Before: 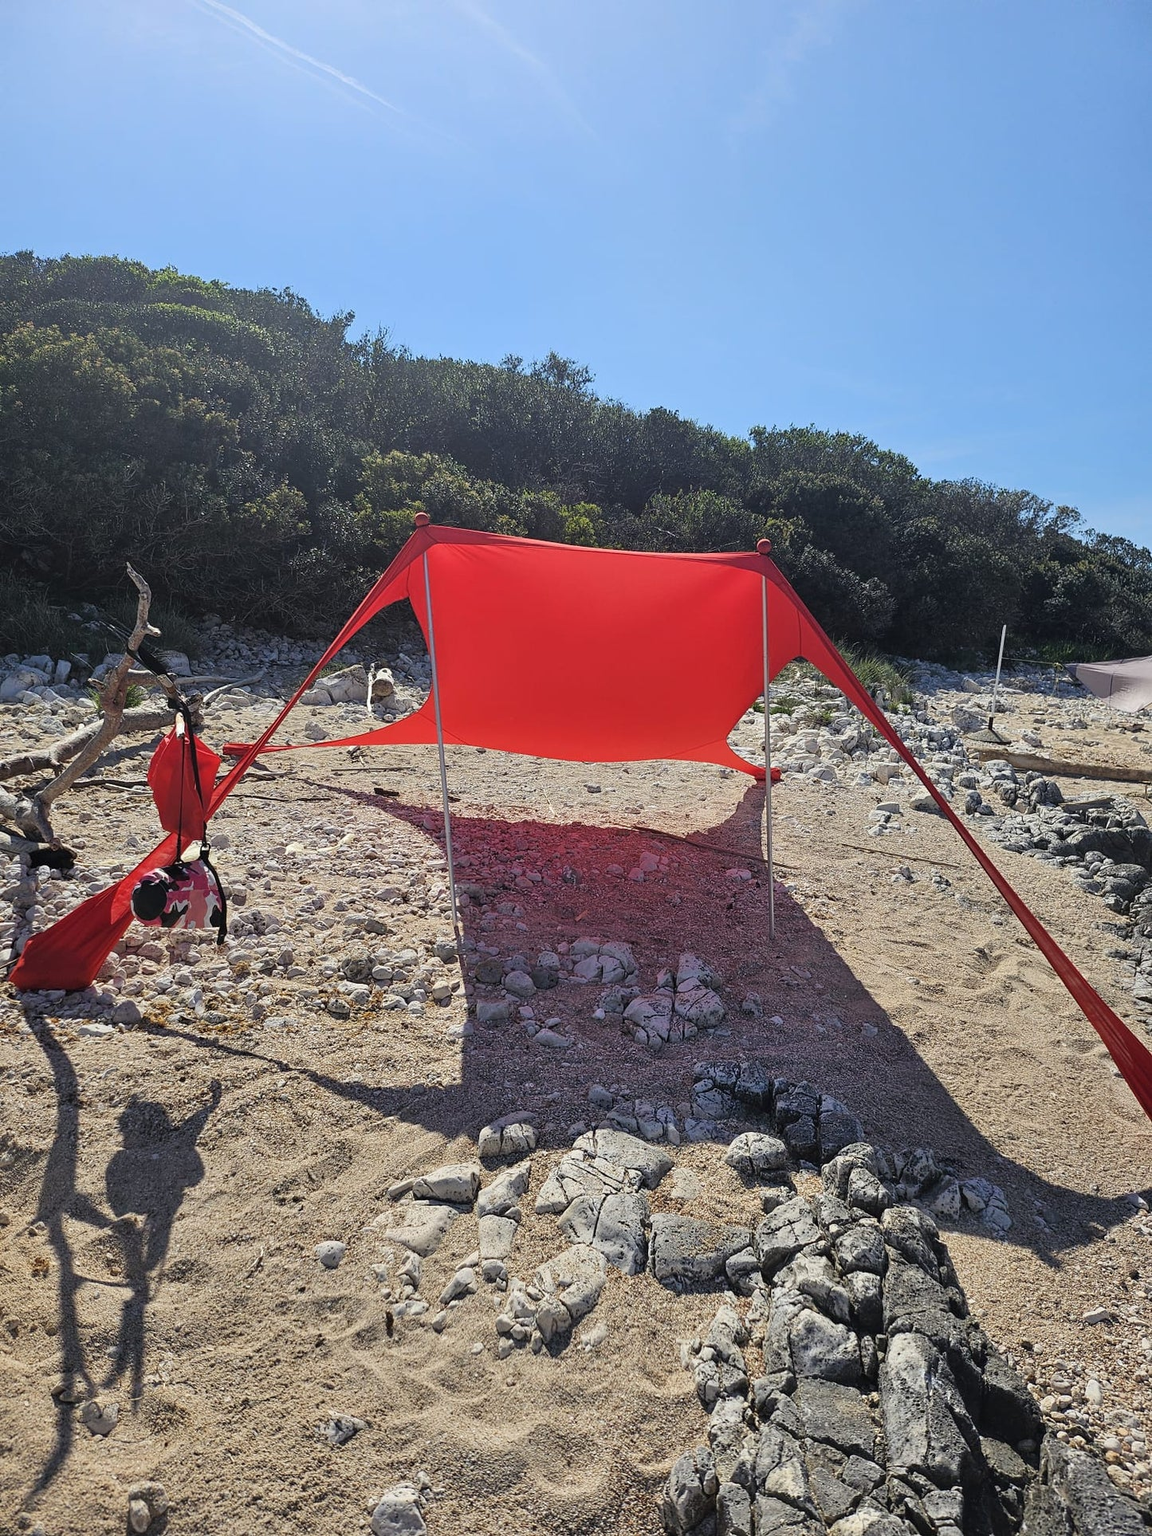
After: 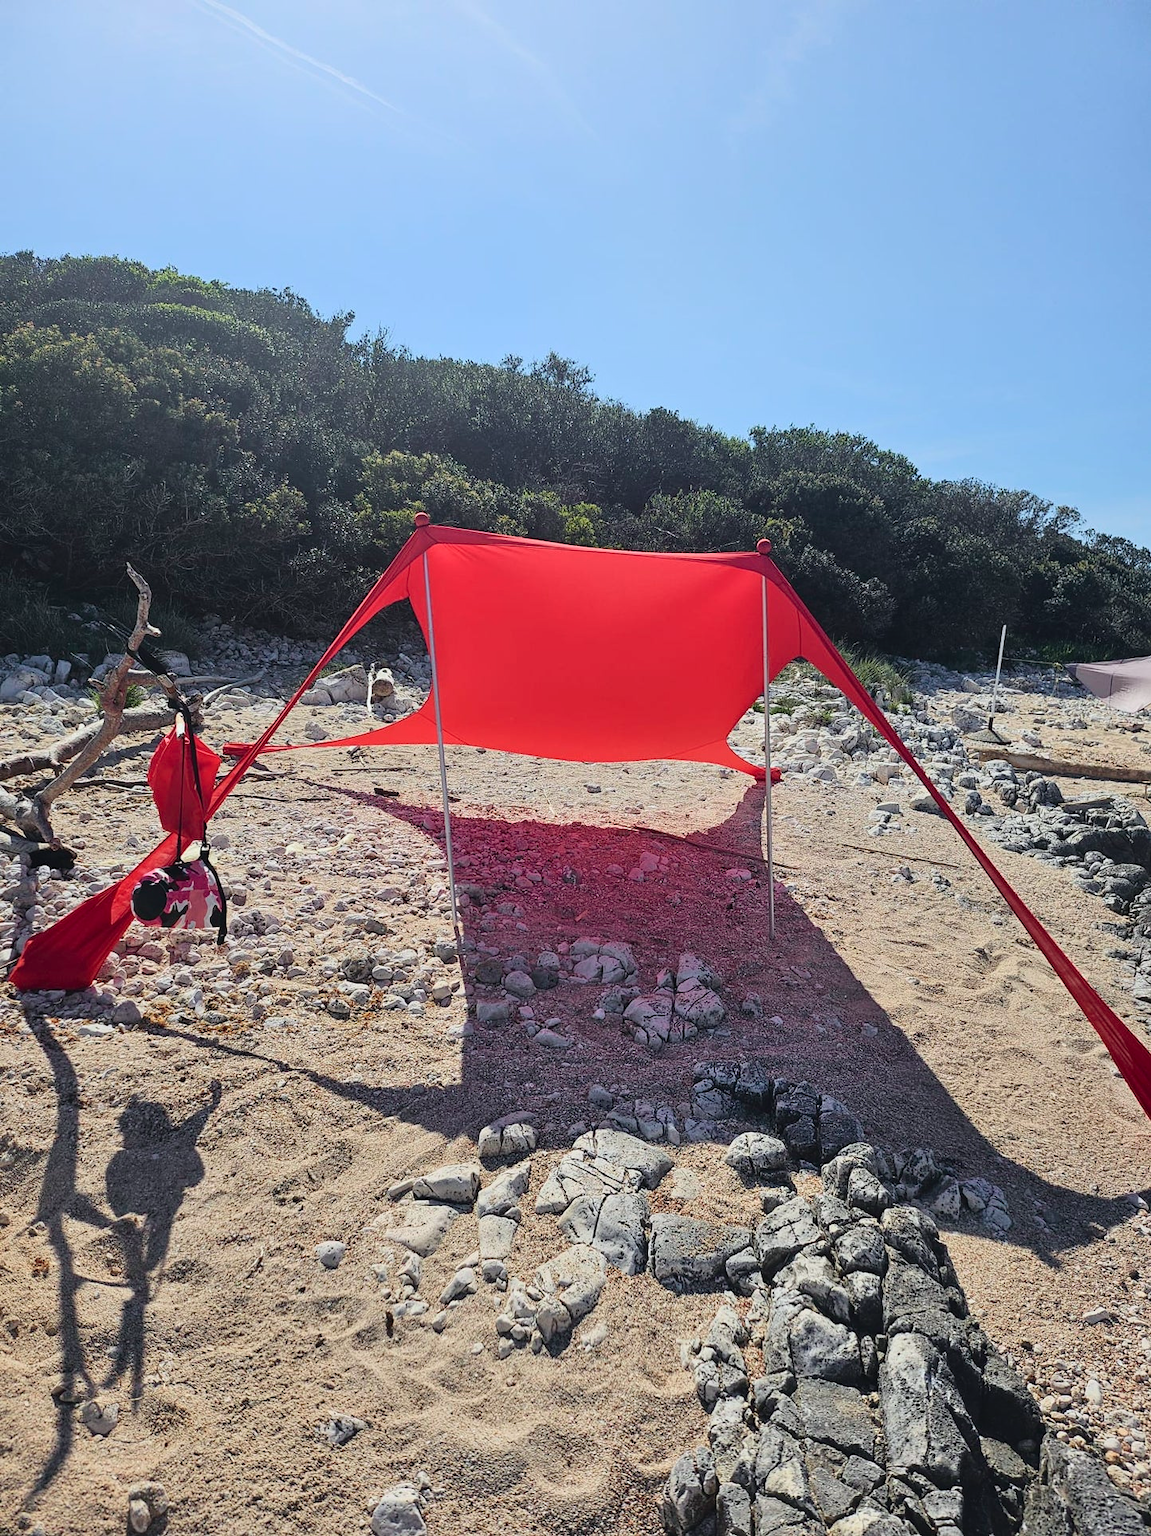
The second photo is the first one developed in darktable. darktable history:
tone curve: curves: ch0 [(0, 0.025) (0.15, 0.143) (0.452, 0.486) (0.751, 0.788) (1, 0.961)]; ch1 [(0, 0) (0.416, 0.4) (0.476, 0.469) (0.497, 0.494) (0.546, 0.571) (0.566, 0.607) (0.62, 0.657) (1, 1)]; ch2 [(0, 0) (0.386, 0.397) (0.505, 0.498) (0.547, 0.546) (0.579, 0.58) (1, 1)], color space Lab, independent channels, preserve colors none
white balance: red 1, blue 1
